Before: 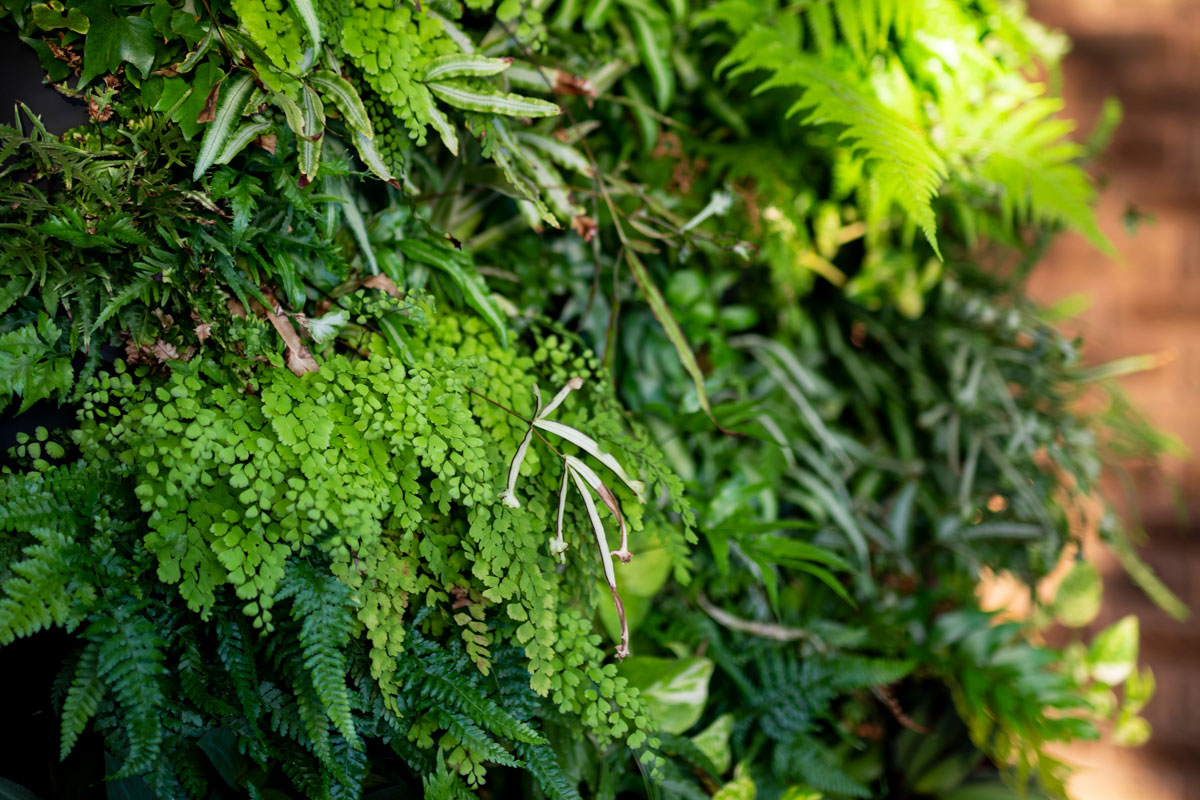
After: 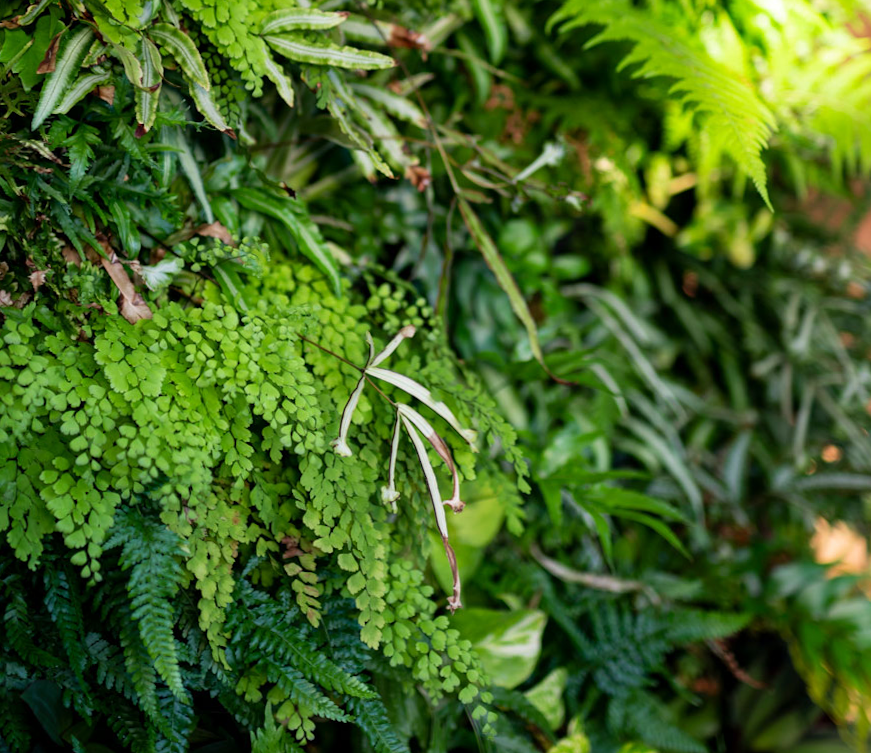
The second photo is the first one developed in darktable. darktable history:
crop and rotate: left 13.15%, top 5.251%, right 12.609%
rotate and perspective: rotation 0.226°, lens shift (vertical) -0.042, crop left 0.023, crop right 0.982, crop top 0.006, crop bottom 0.994
